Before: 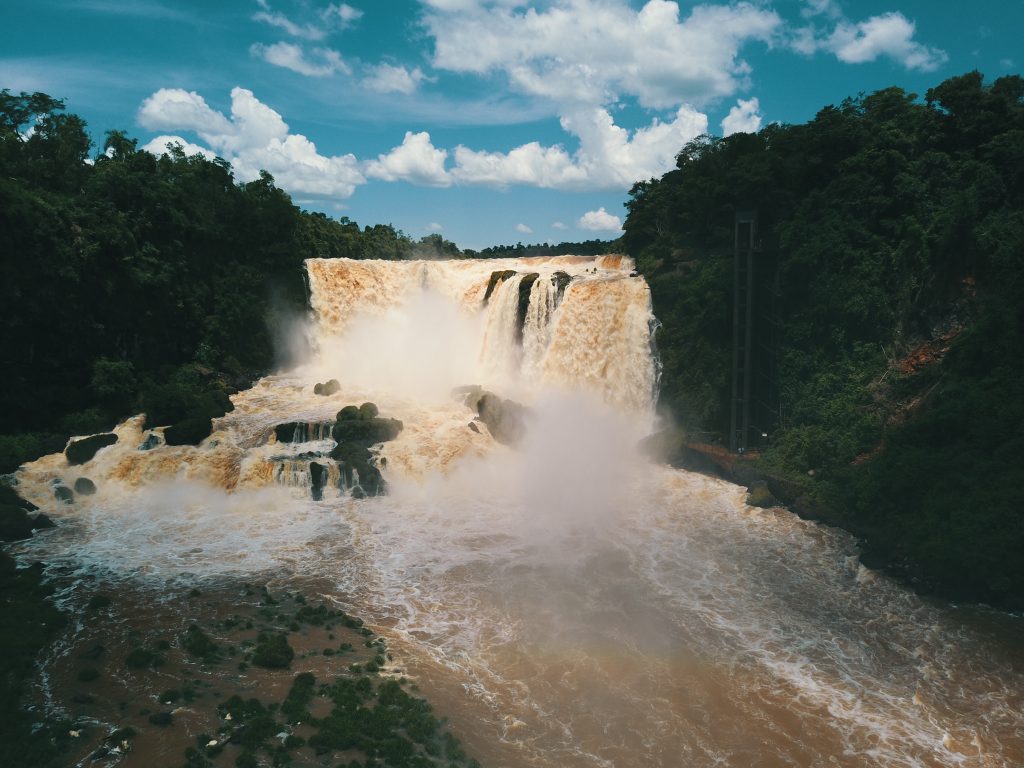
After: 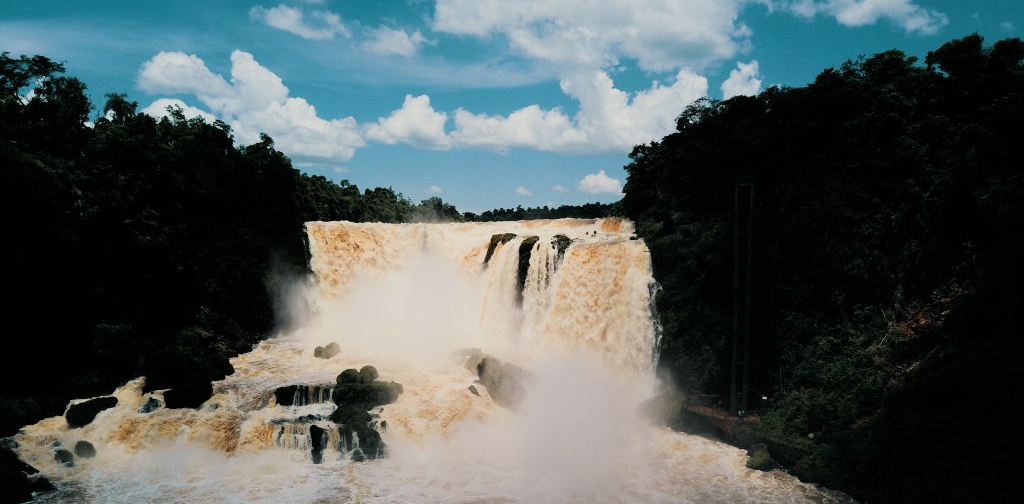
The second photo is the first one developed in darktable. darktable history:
filmic rgb: black relative exposure -5 EV, hardness 2.88, contrast 1.3
crop and rotate: top 4.848%, bottom 29.503%
